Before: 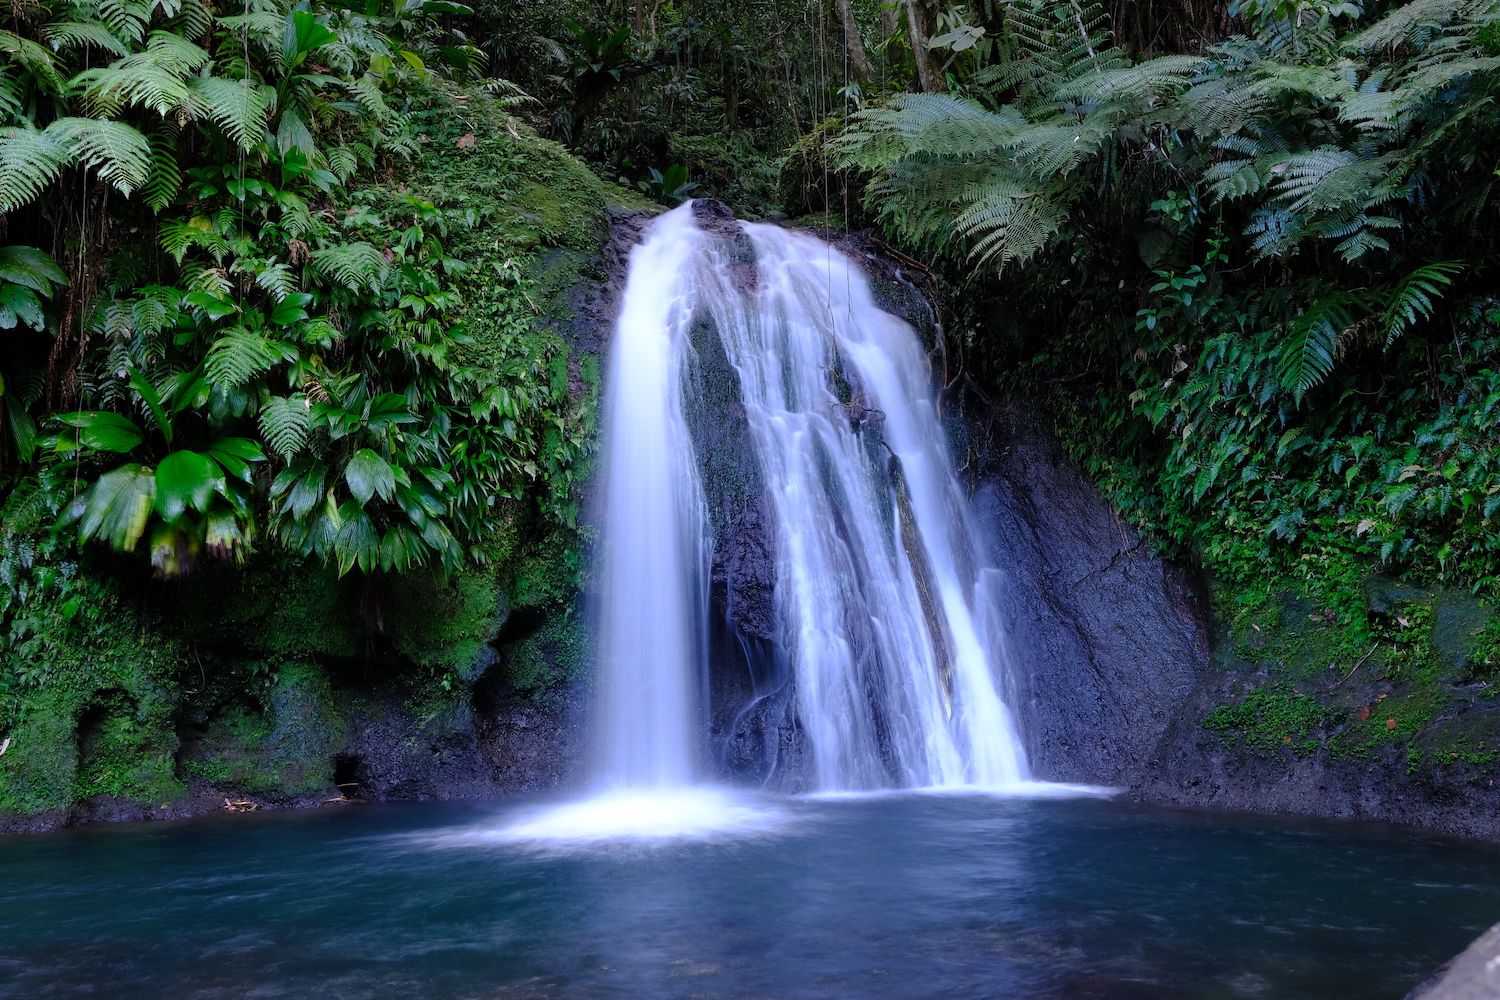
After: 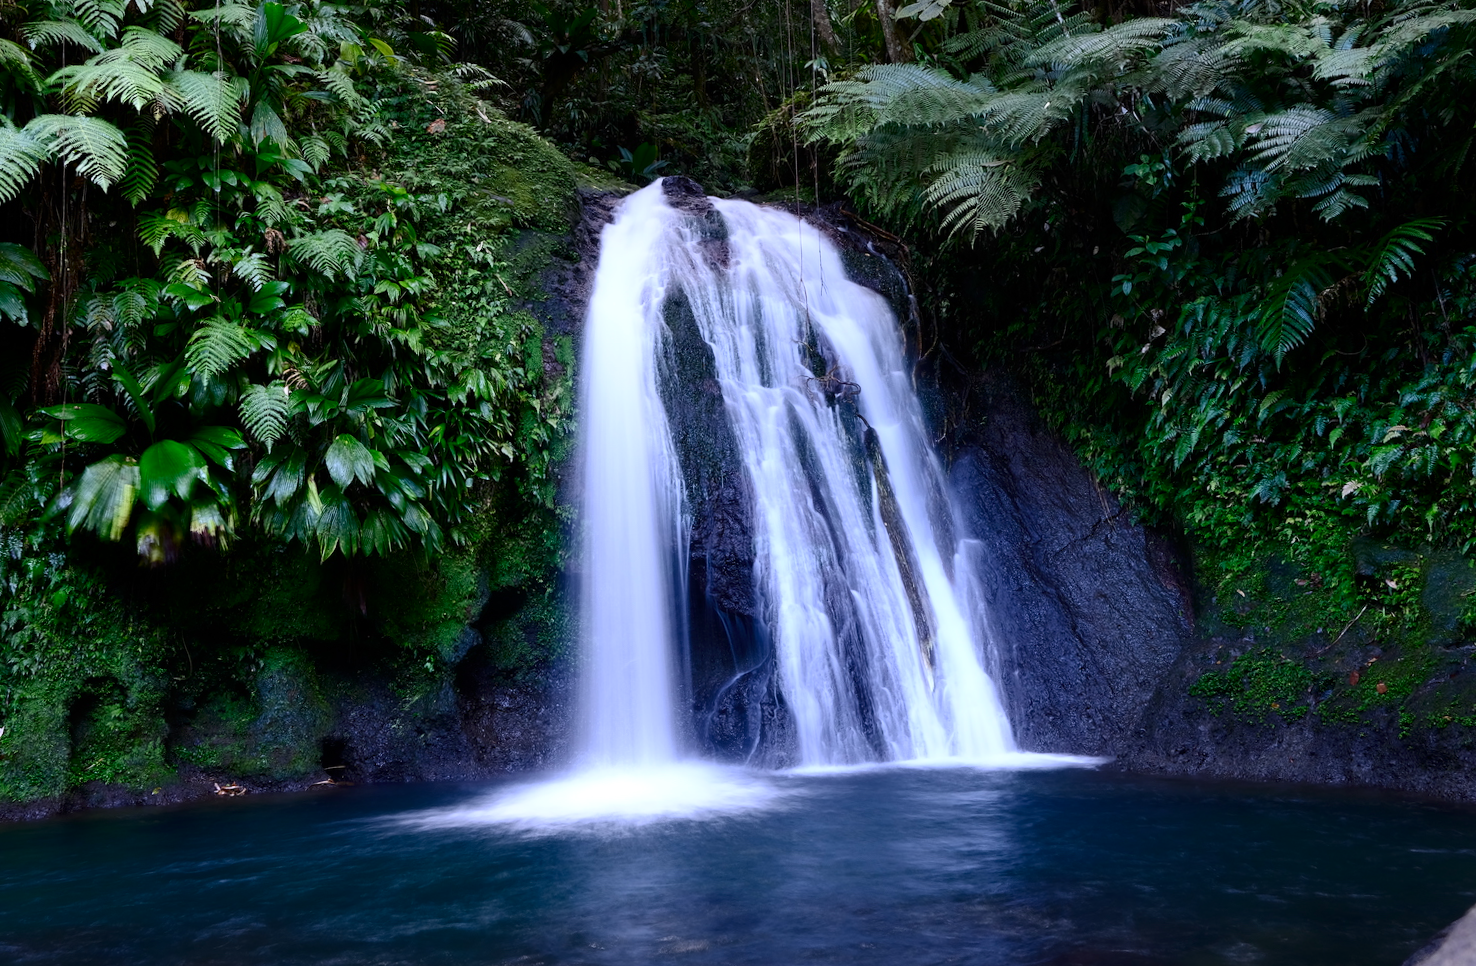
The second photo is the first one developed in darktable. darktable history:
contrast brightness saturation: contrast 0.28
rotate and perspective: rotation -1.32°, lens shift (horizontal) -0.031, crop left 0.015, crop right 0.985, crop top 0.047, crop bottom 0.982
